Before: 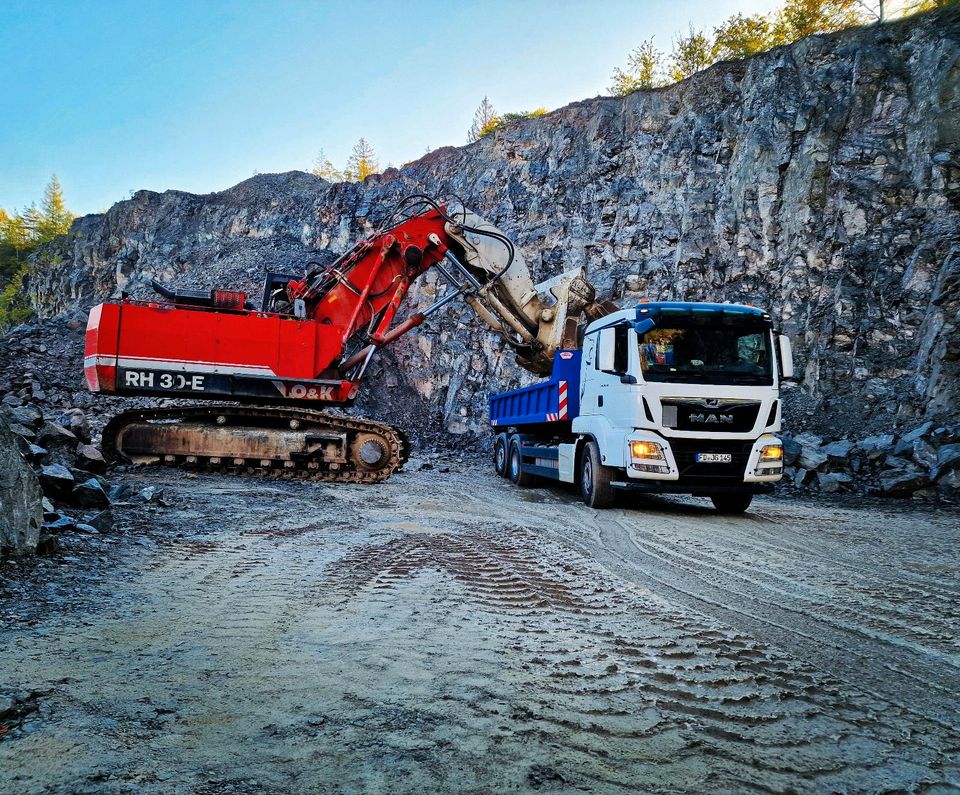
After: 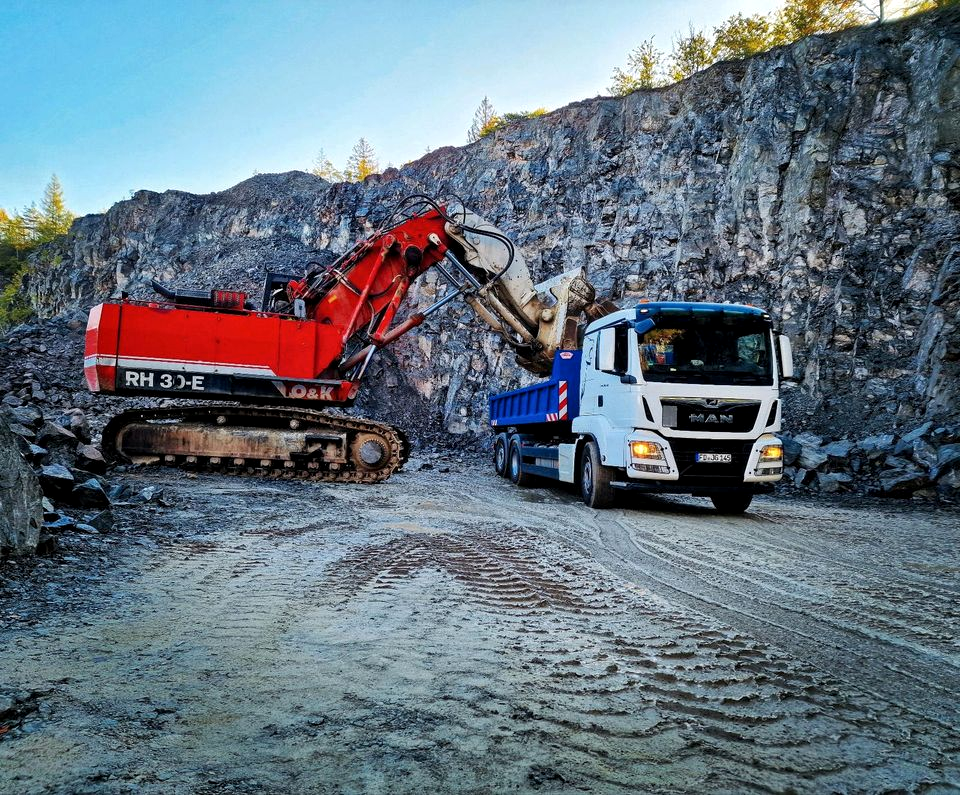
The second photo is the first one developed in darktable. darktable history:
local contrast: highlights 107%, shadows 101%, detail 120%, midtone range 0.2
